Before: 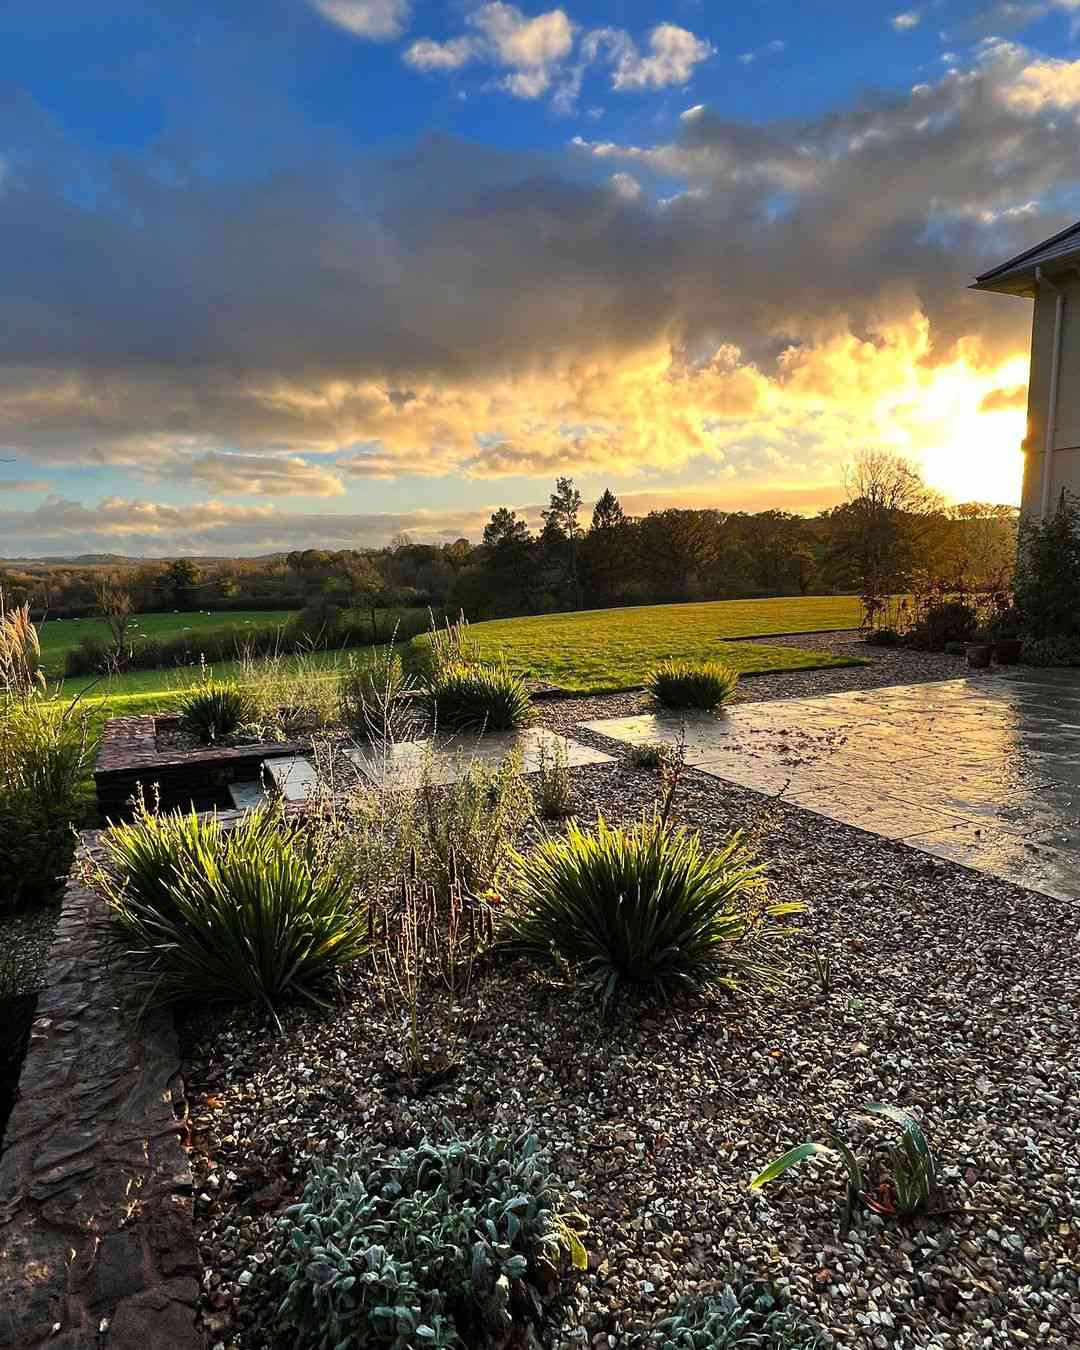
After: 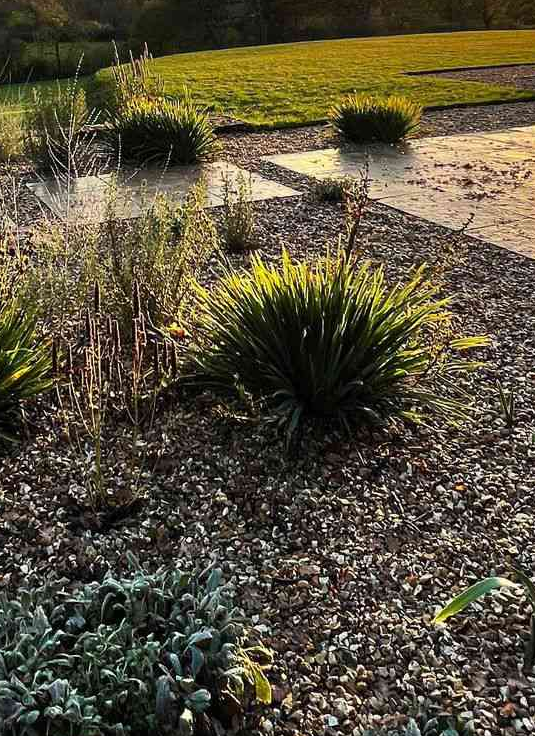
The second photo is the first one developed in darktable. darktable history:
crop: left 29.32%, top 41.968%, right 21.13%, bottom 3.462%
